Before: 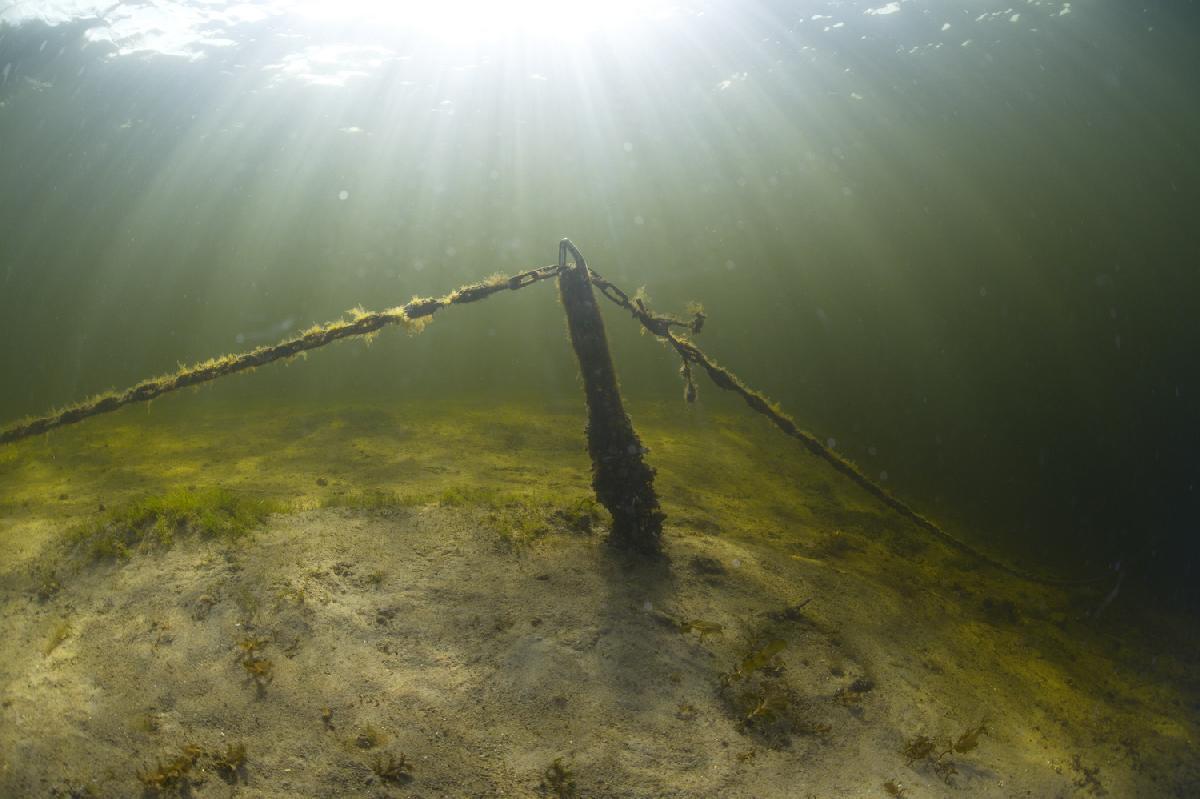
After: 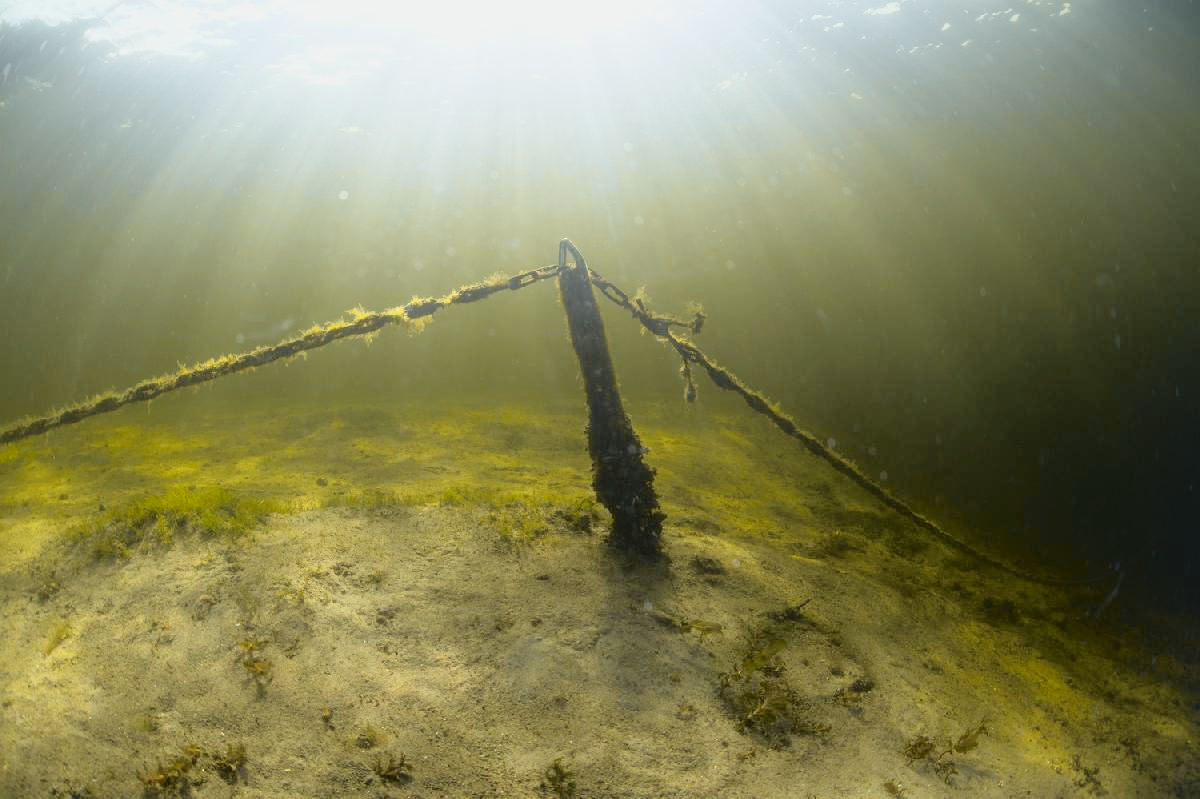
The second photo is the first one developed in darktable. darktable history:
tone curve: curves: ch0 [(0, 0.013) (0.129, 0.1) (0.291, 0.375) (0.46, 0.576) (0.667, 0.78) (0.851, 0.903) (0.997, 0.951)]; ch1 [(0, 0) (0.353, 0.344) (0.45, 0.46) (0.498, 0.495) (0.528, 0.531) (0.563, 0.566) (0.592, 0.609) (0.657, 0.672) (1, 1)]; ch2 [(0, 0) (0.333, 0.346) (0.375, 0.375) (0.427, 0.44) (0.5, 0.501) (0.505, 0.505) (0.544, 0.573) (0.576, 0.615) (0.612, 0.644) (0.66, 0.715) (1, 1)], color space Lab, independent channels, preserve colors none
